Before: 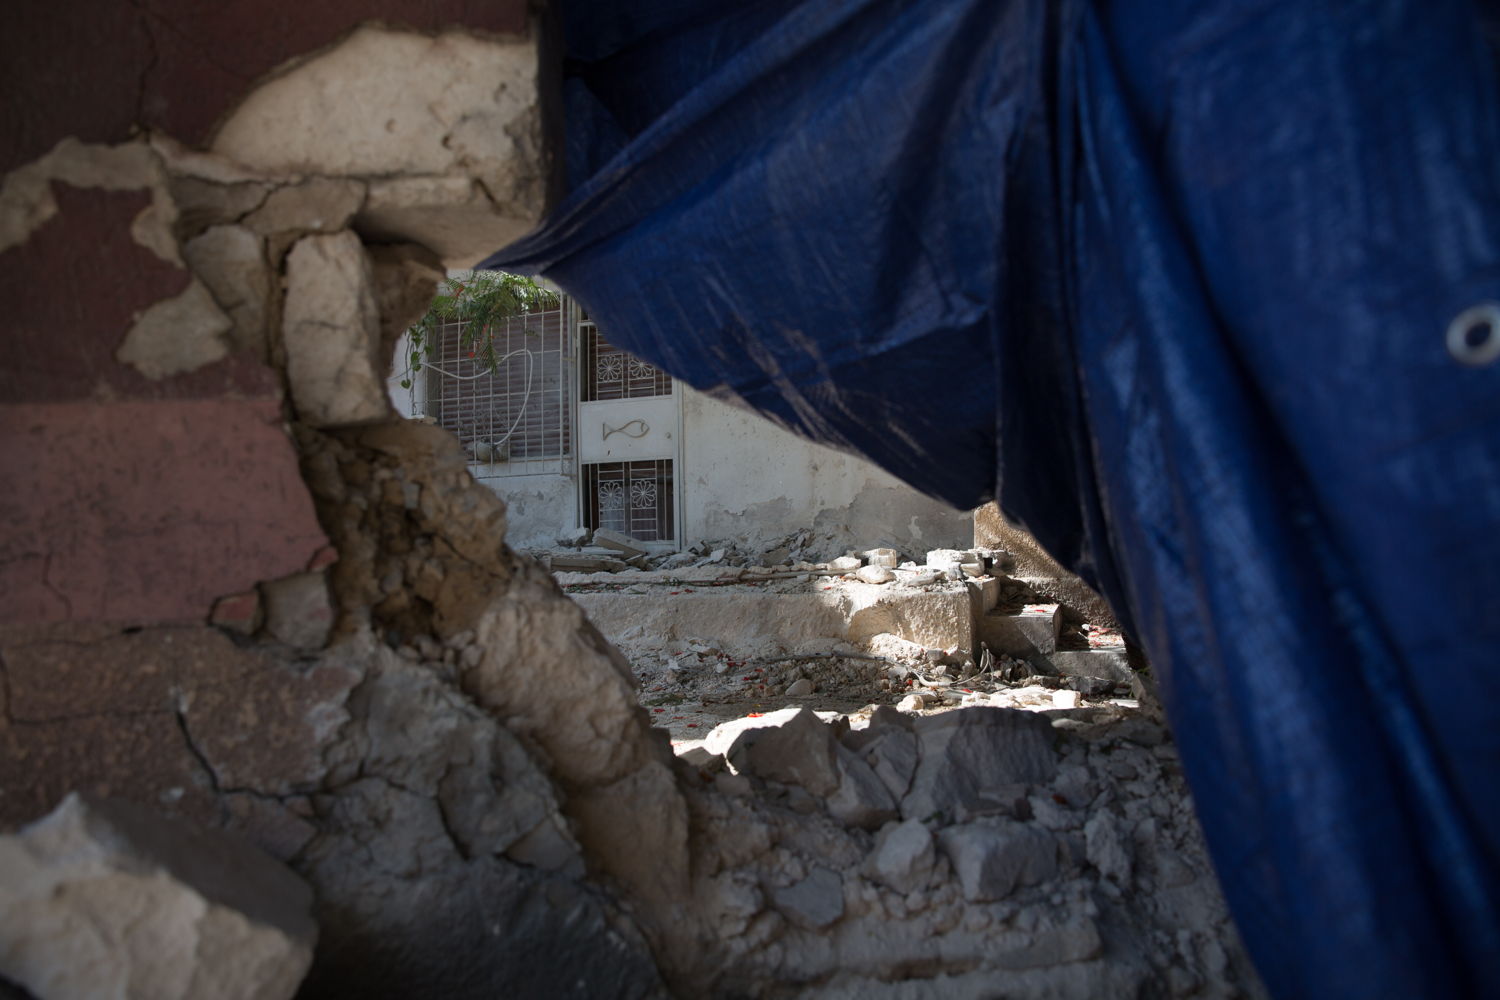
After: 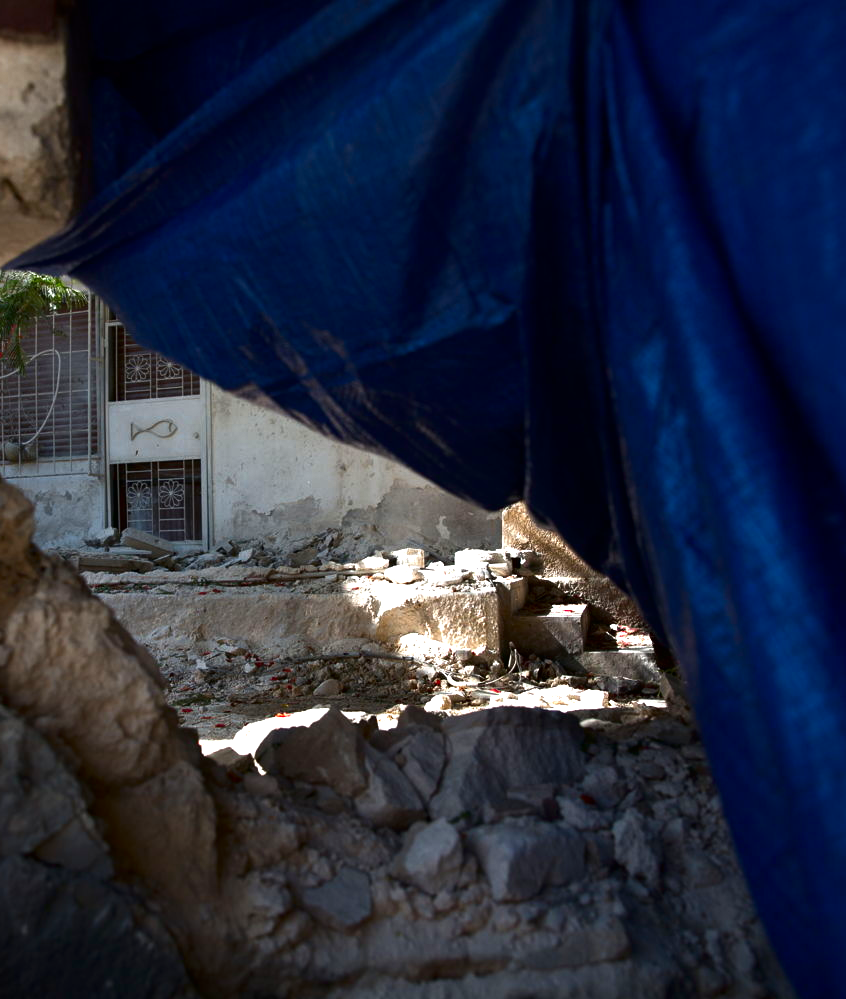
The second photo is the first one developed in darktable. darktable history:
tone equalizer: -8 EV -0.388 EV, -7 EV -0.386 EV, -6 EV -0.373 EV, -5 EV -0.209 EV, -3 EV 0.239 EV, -2 EV 0.331 EV, -1 EV 0.414 EV, +0 EV 0.441 EV
crop: left 31.532%, top 0.018%, right 12.038%
exposure: black level correction 0, exposure 0.5 EV, compensate highlight preservation false
contrast brightness saturation: brightness -0.251, saturation 0.196
